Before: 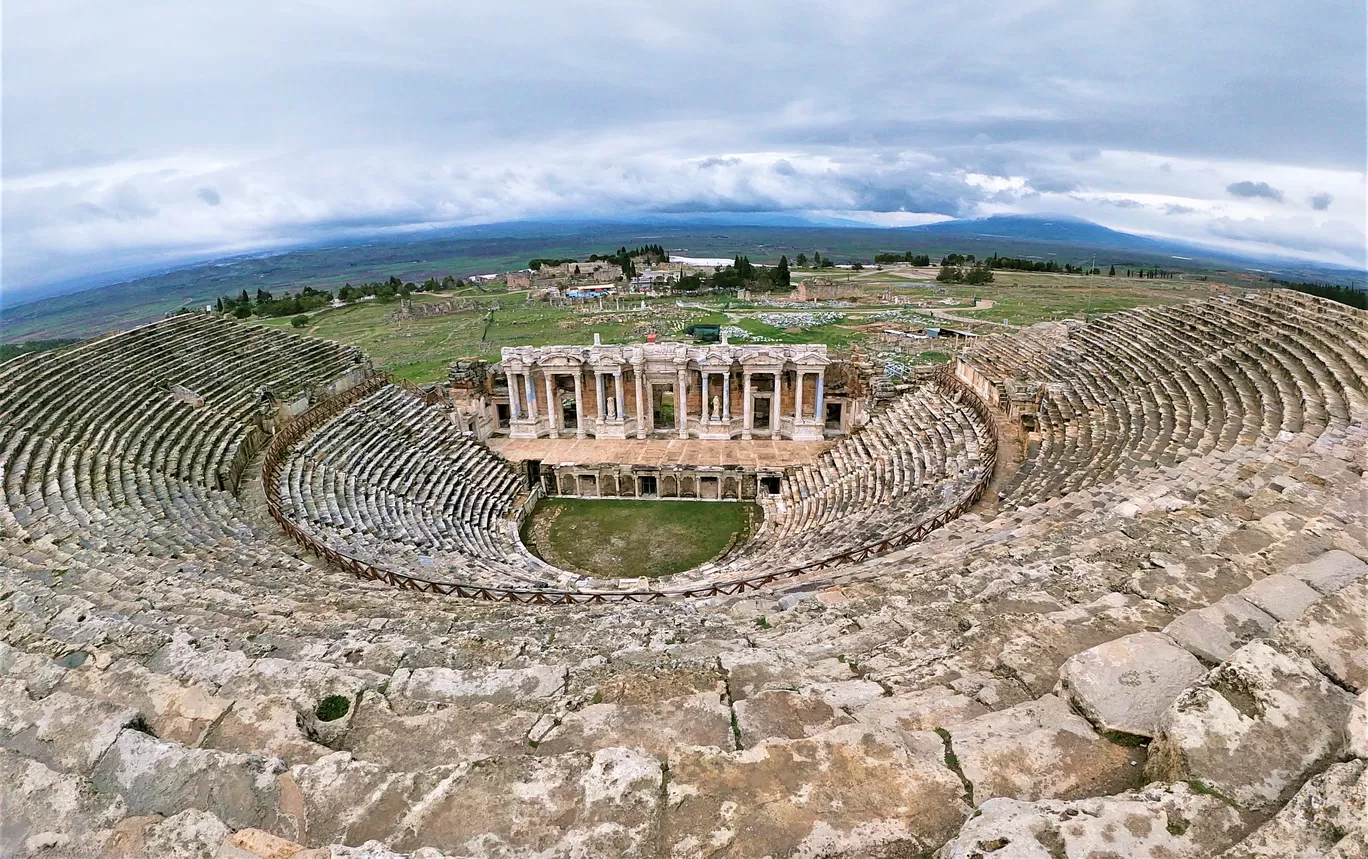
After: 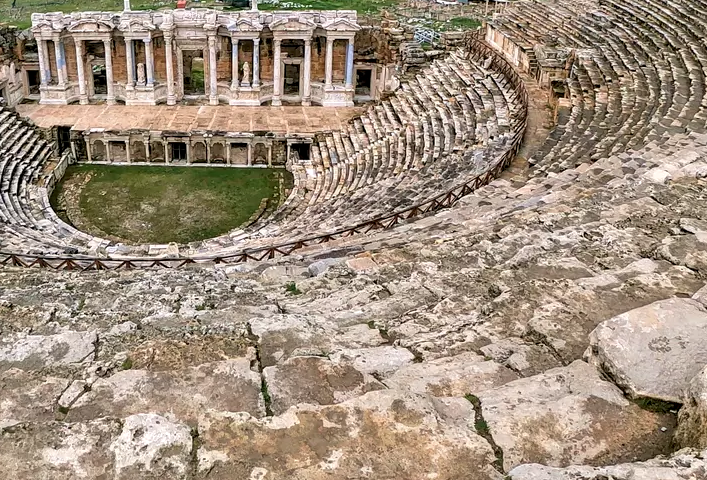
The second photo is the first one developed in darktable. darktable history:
crop: left 34.408%, top 38.902%, right 13.898%, bottom 5.204%
local contrast: shadows 96%, midtone range 0.5
